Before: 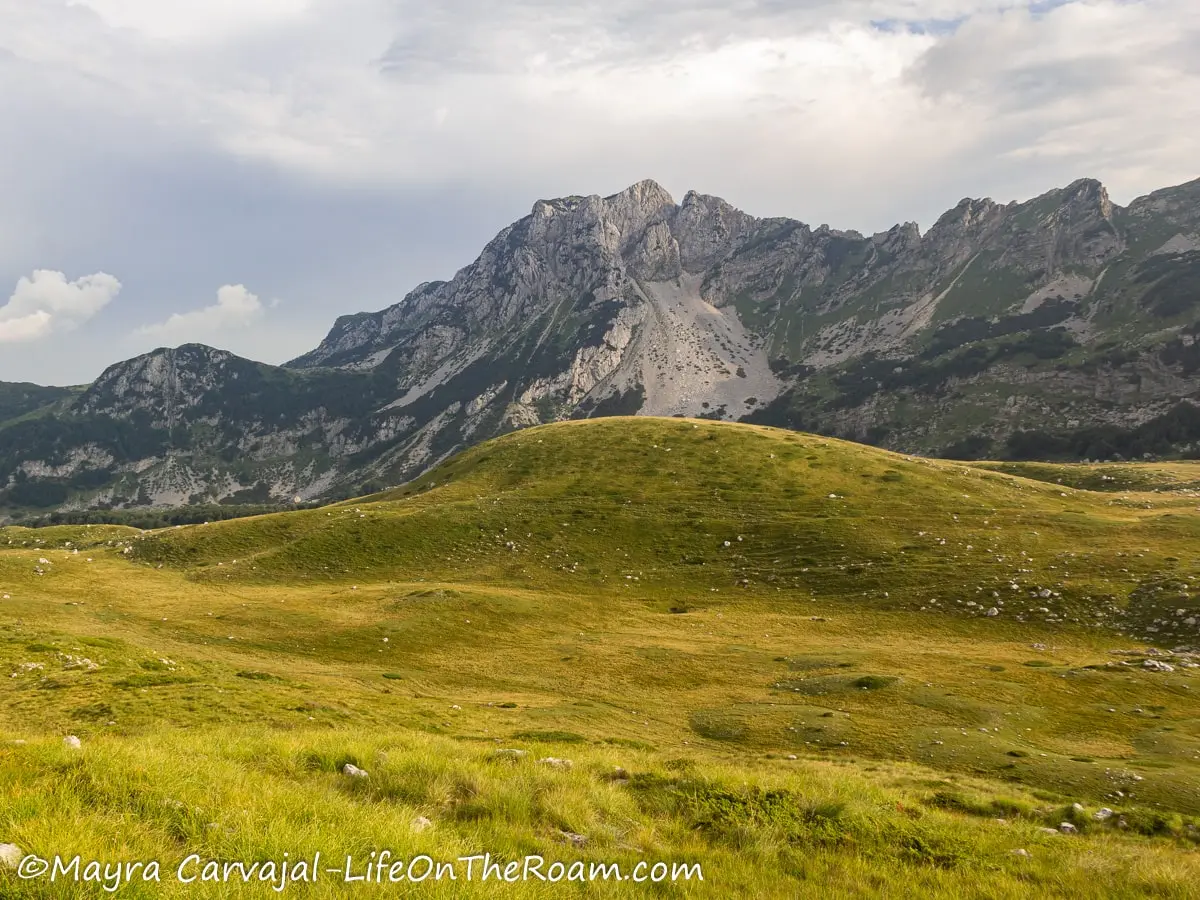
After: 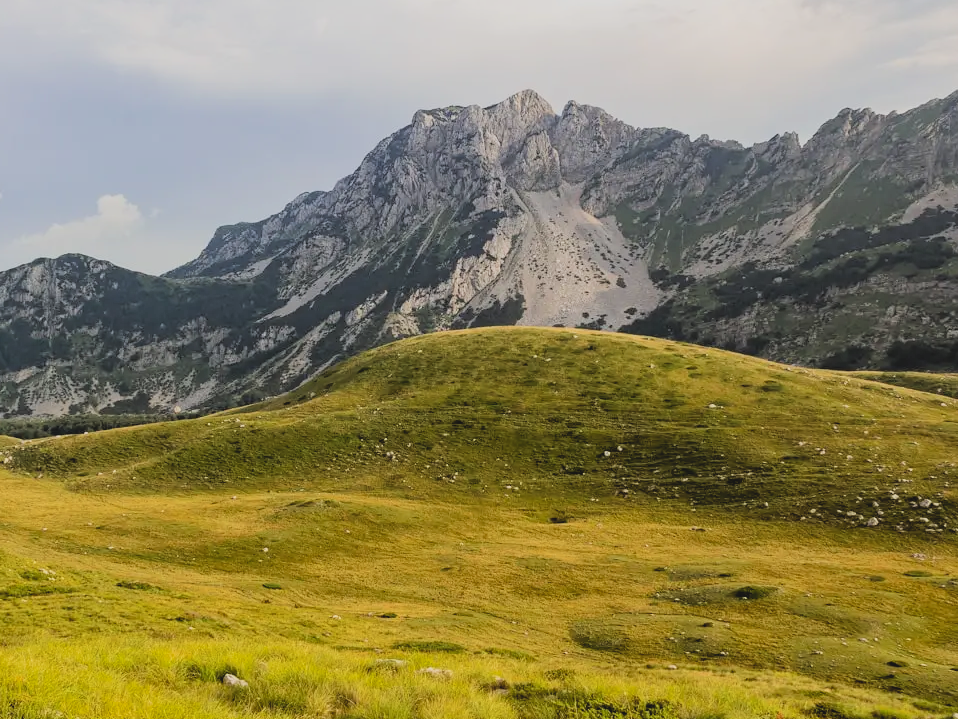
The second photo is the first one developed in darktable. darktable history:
filmic rgb: black relative exposure -5 EV, hardness 2.88, contrast 1.3
contrast brightness saturation: contrast -0.1, brightness 0.05, saturation 0.08
crop and rotate: left 10.071%, top 10.071%, right 10.02%, bottom 10.02%
